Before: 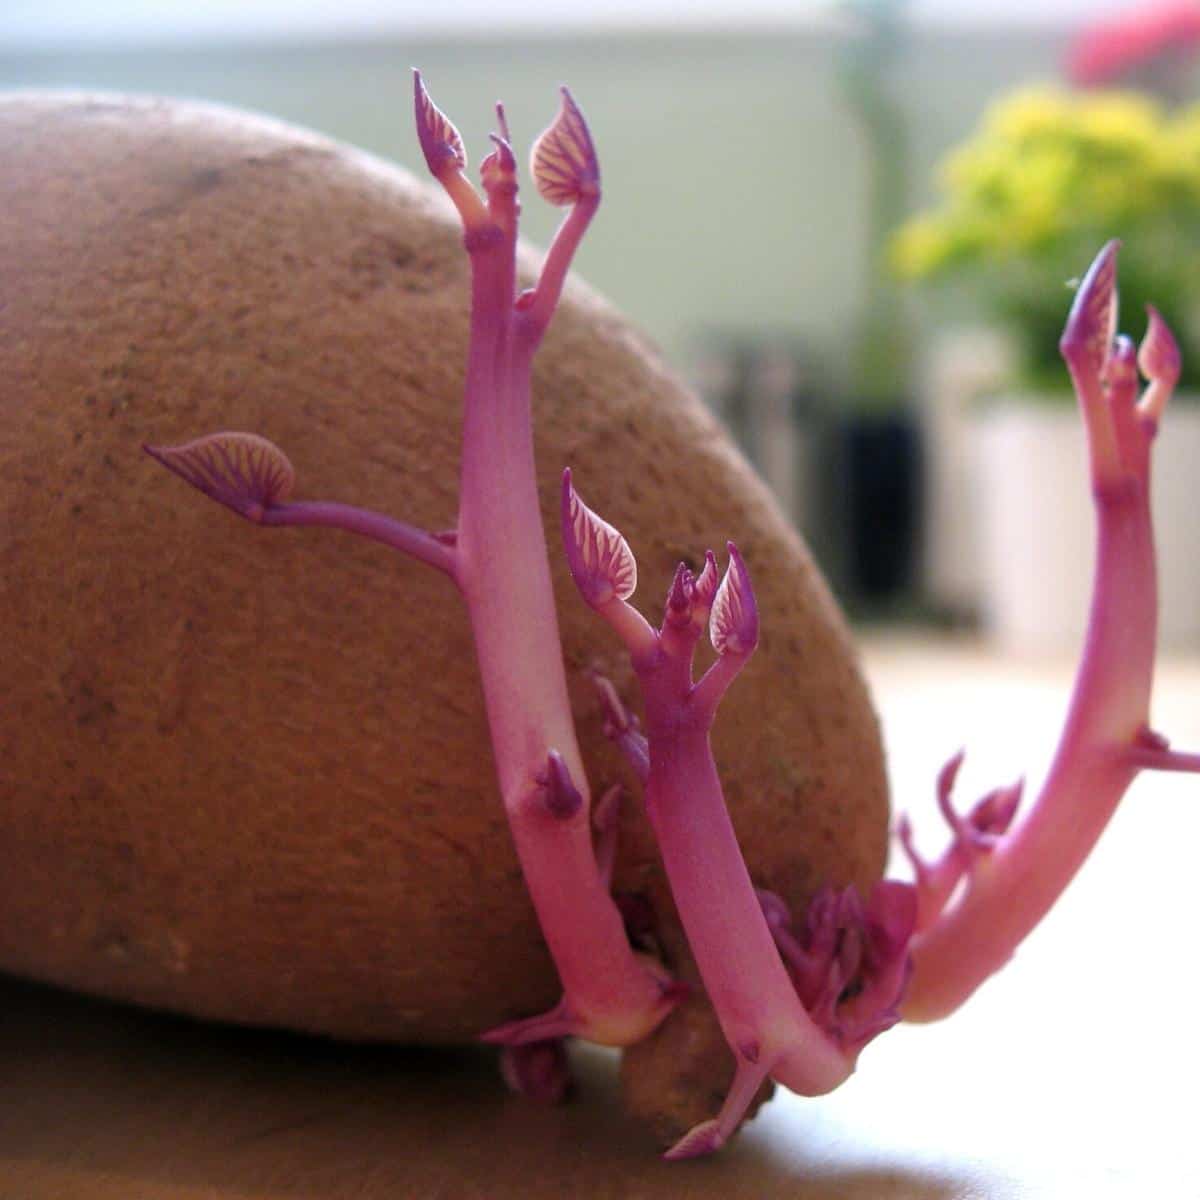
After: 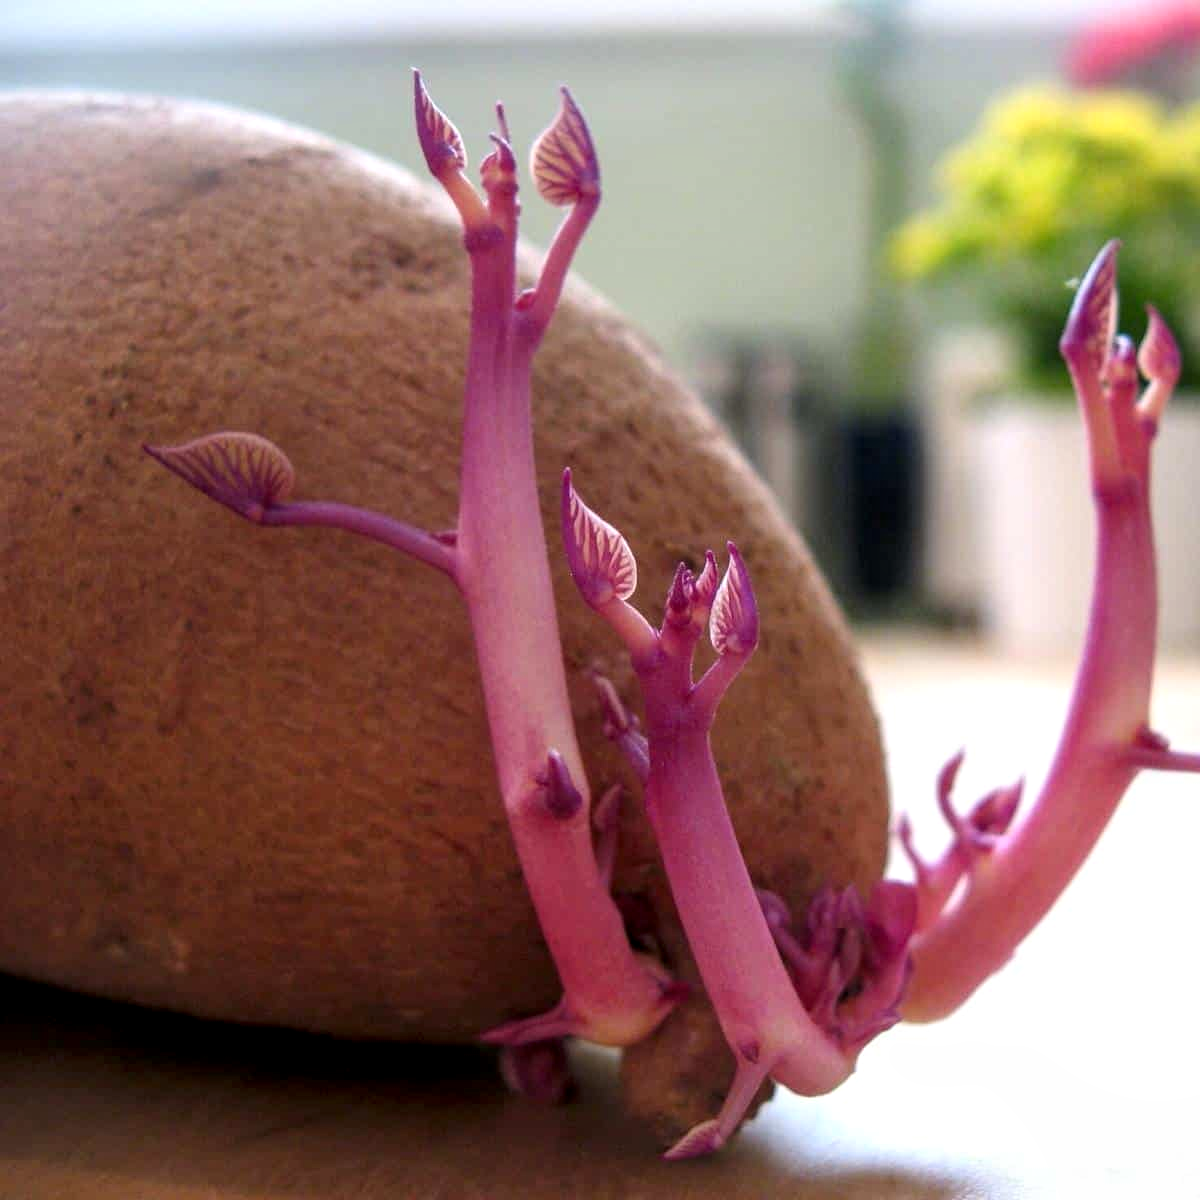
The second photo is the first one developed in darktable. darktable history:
contrast brightness saturation: contrast 0.1, brightness 0.03, saturation 0.09
local contrast: detail 130%
